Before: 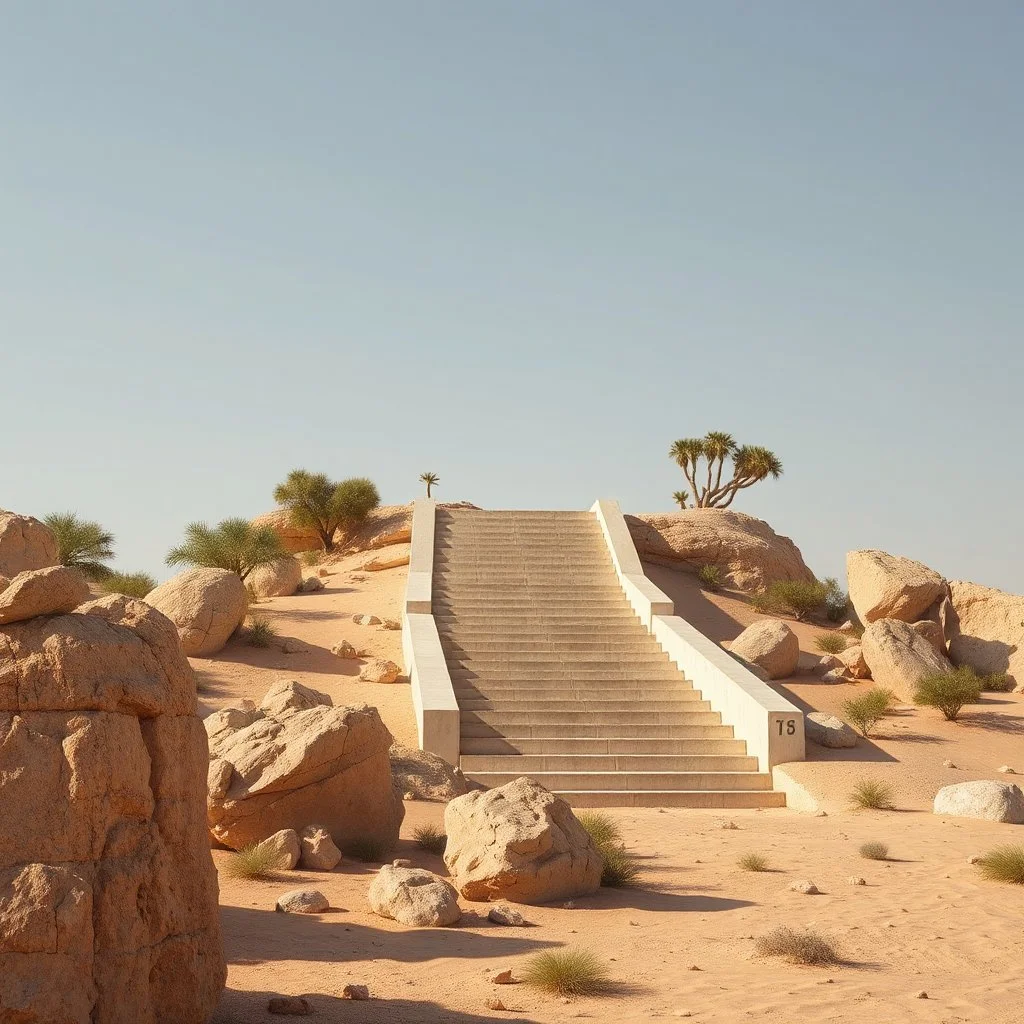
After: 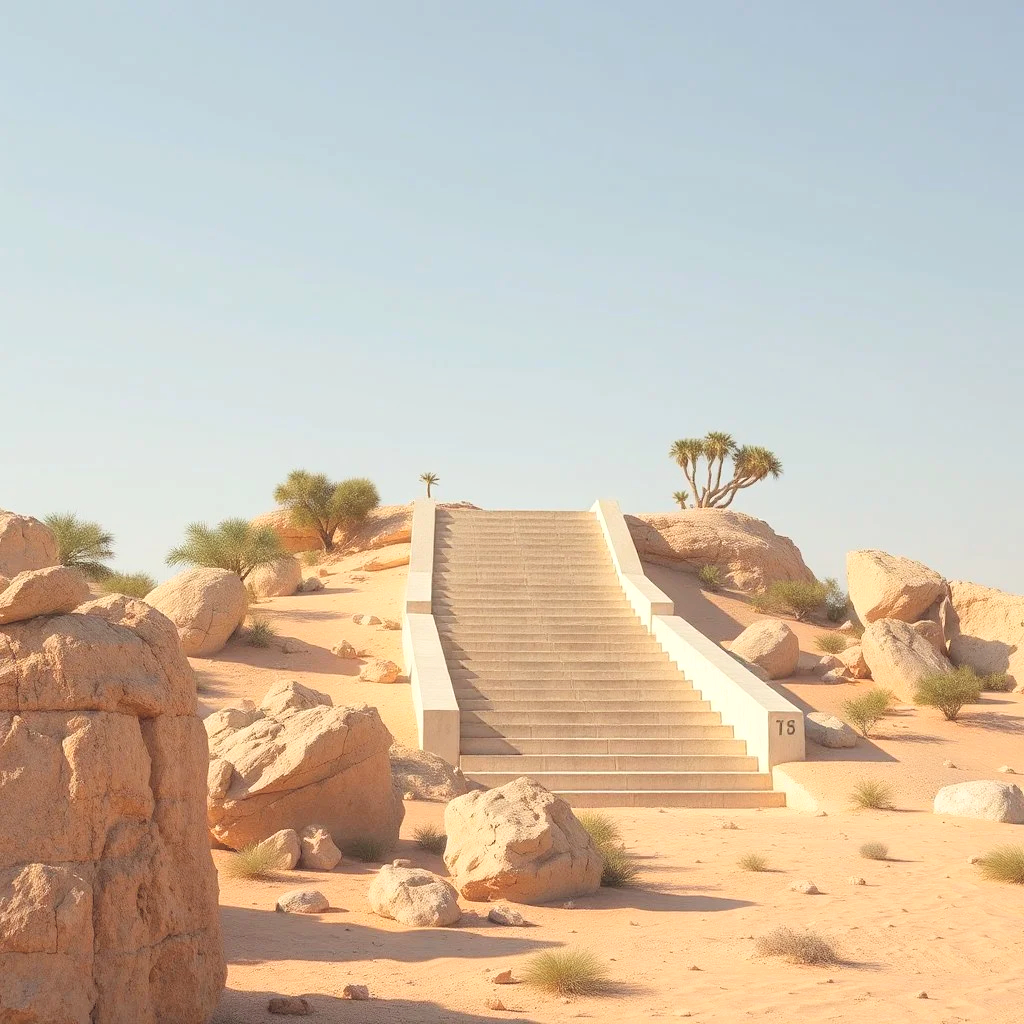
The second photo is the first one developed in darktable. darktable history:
sharpen: radius 2.853, amount 0.877, threshold 47.293
exposure: exposure 0.127 EV, compensate highlight preservation false
contrast brightness saturation: brightness 0.283
